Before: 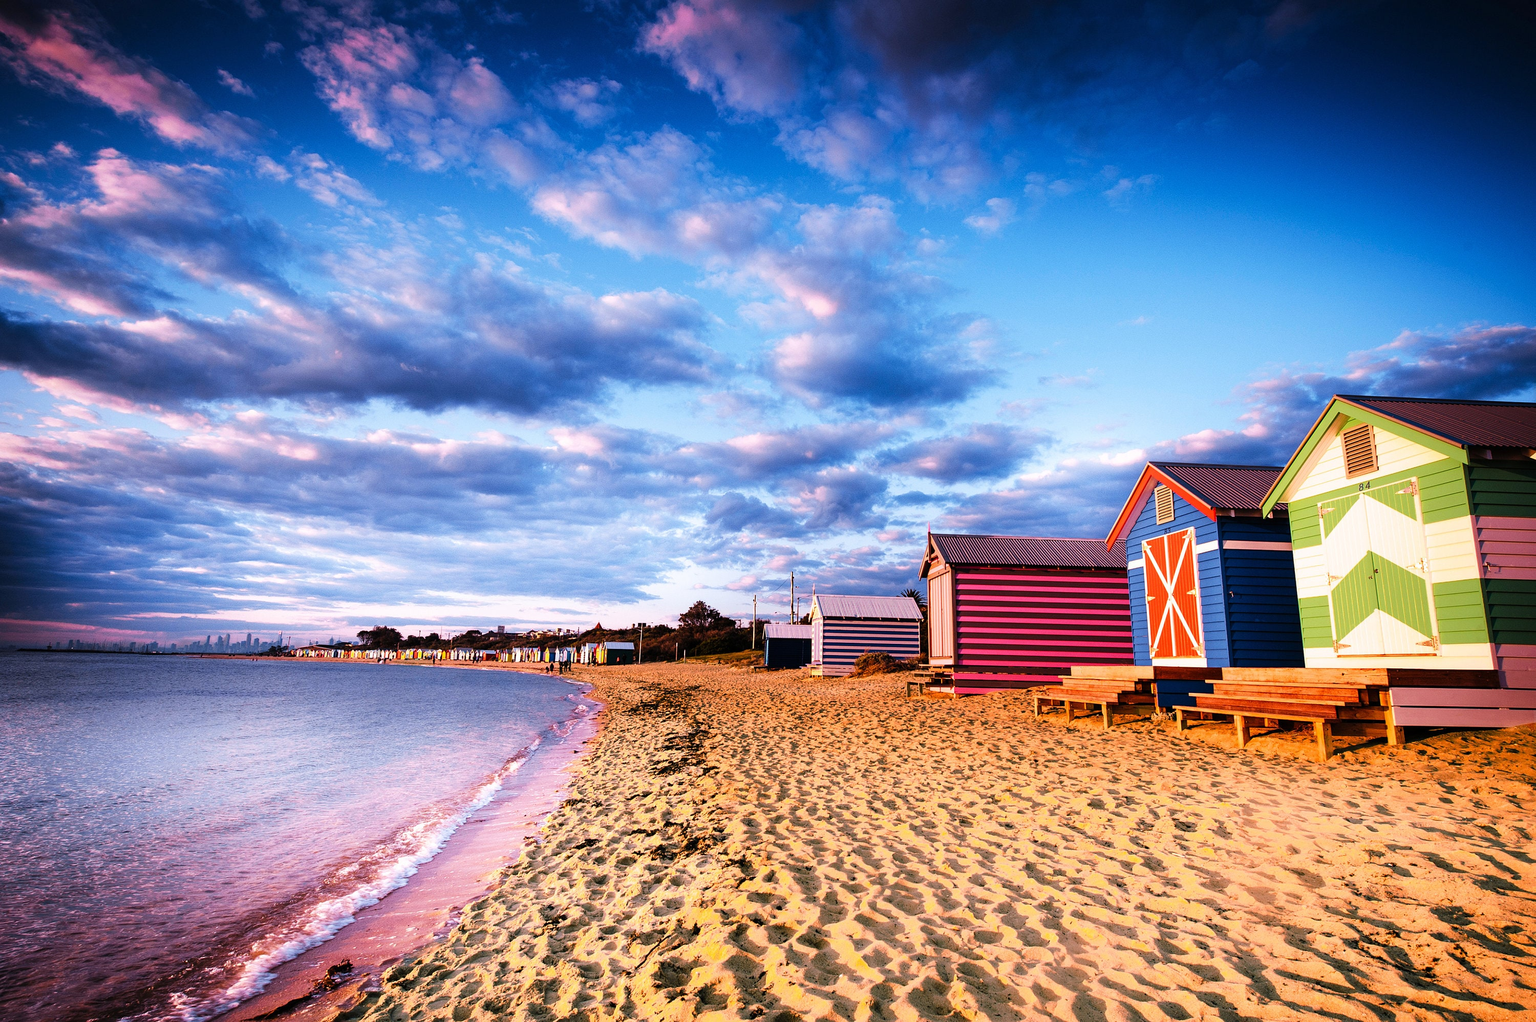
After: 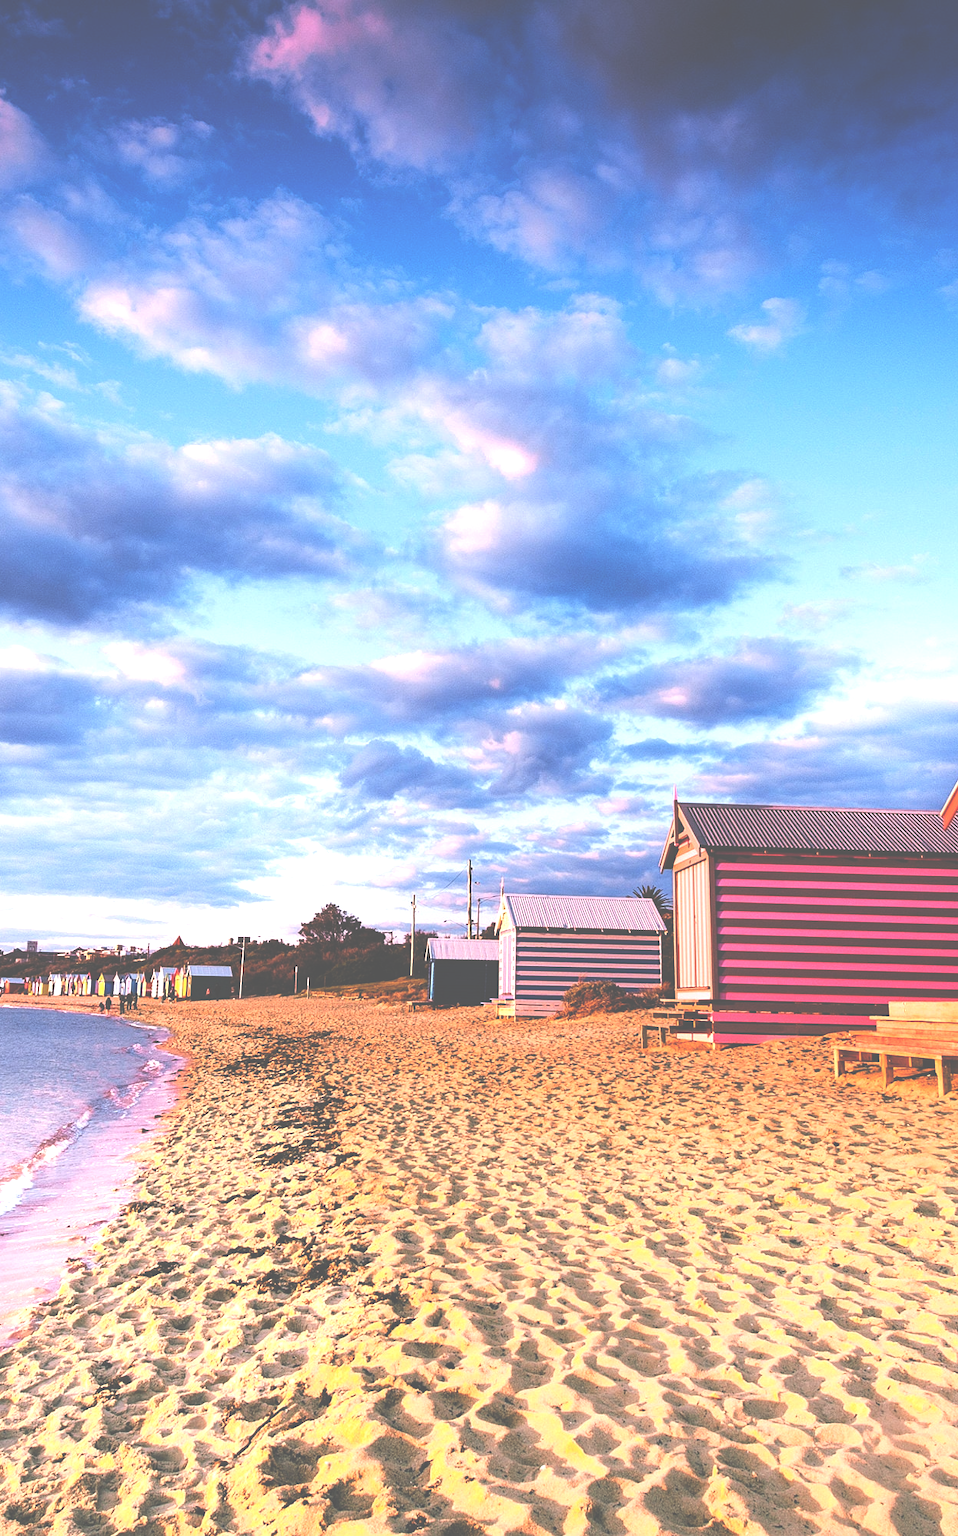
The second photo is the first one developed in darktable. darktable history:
exposure: black level correction -0.07, exposure 0.5 EV, compensate highlight preservation false
crop: left 31.246%, right 27.223%
